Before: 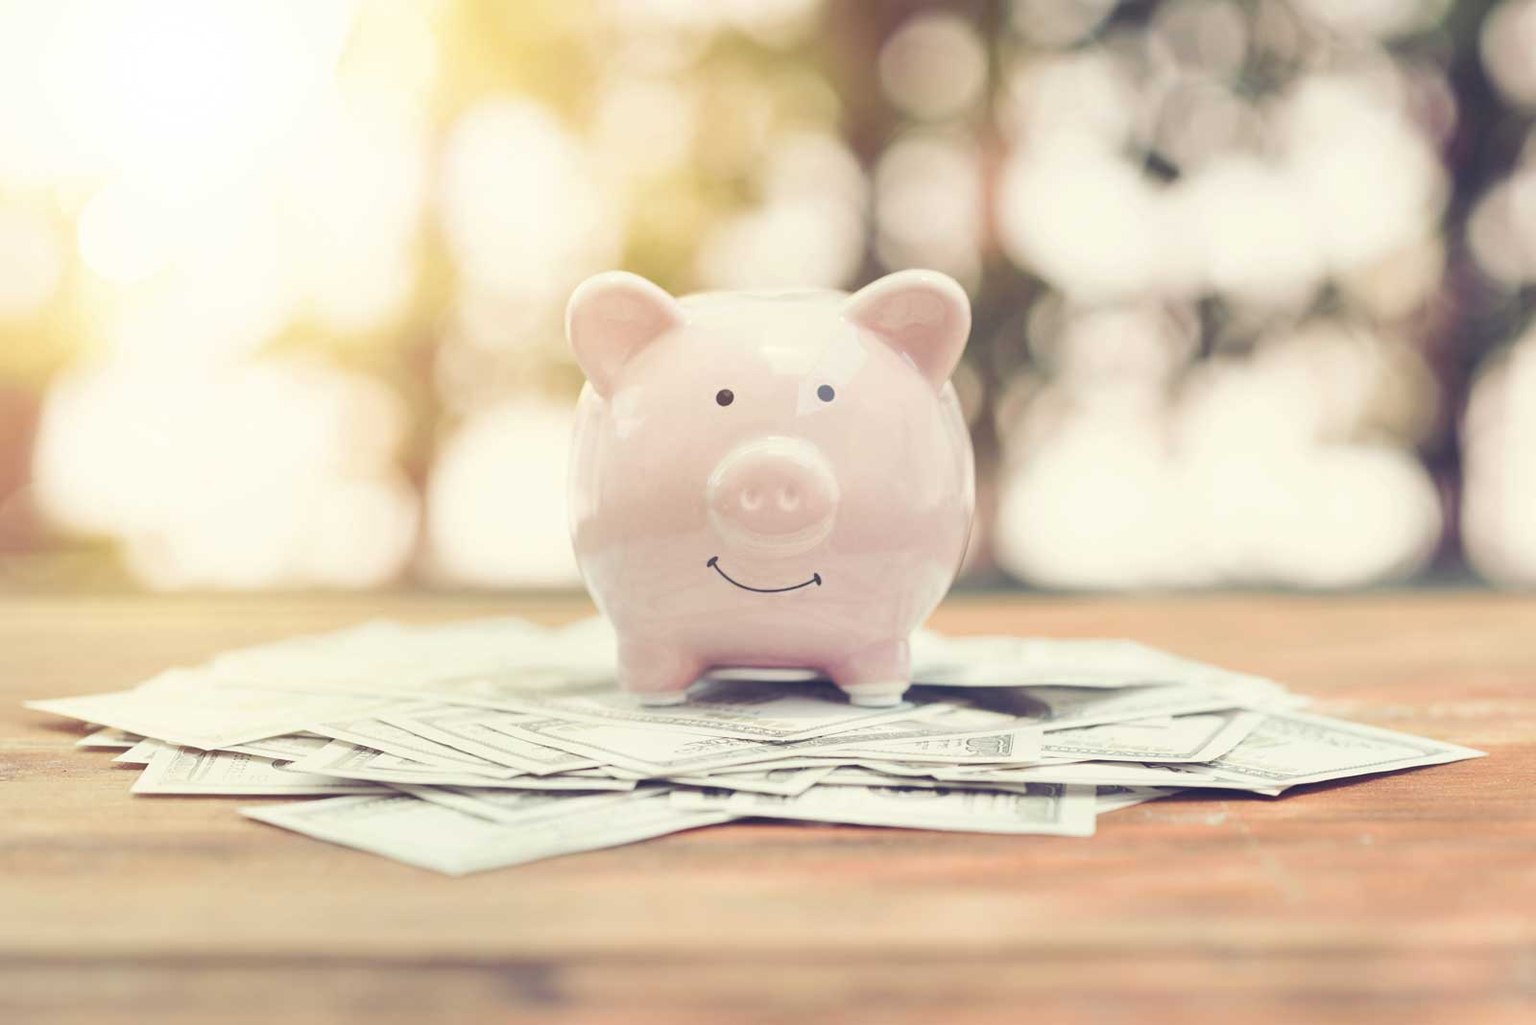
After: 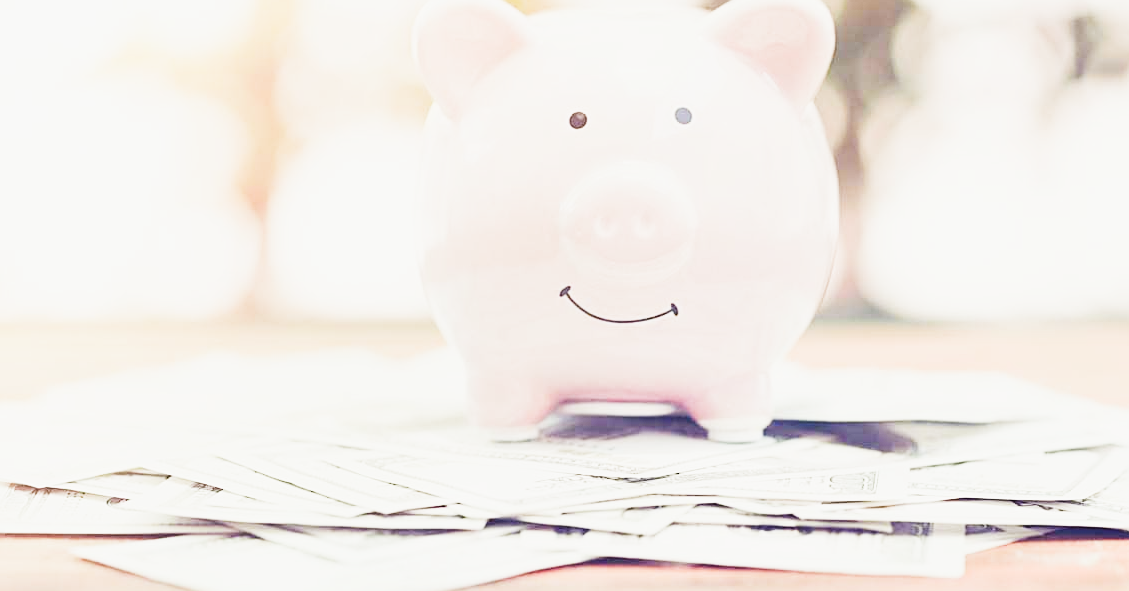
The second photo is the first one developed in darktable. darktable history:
exposure: black level correction -0.002, exposure 1.35 EV, compensate highlight preservation false
sharpen: on, module defaults
crop: left 11.123%, top 27.61%, right 18.3%, bottom 17.034%
sigmoid: contrast 1.7
